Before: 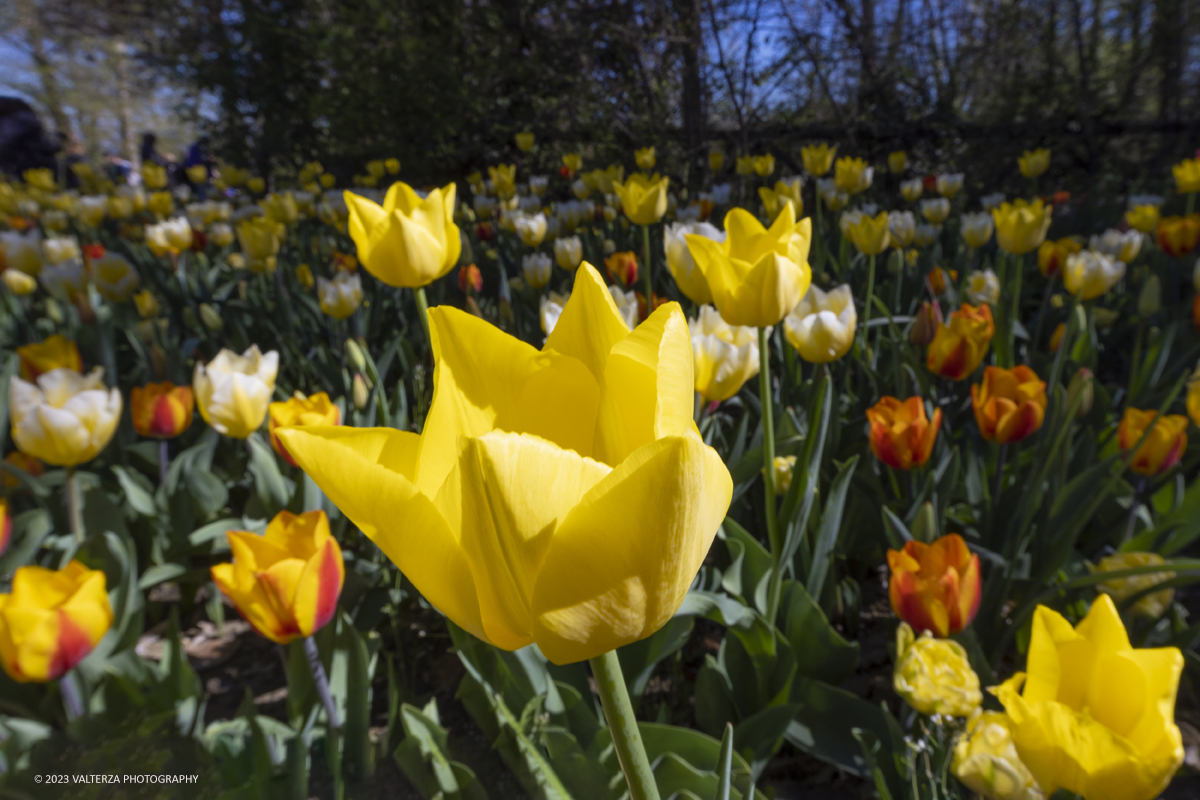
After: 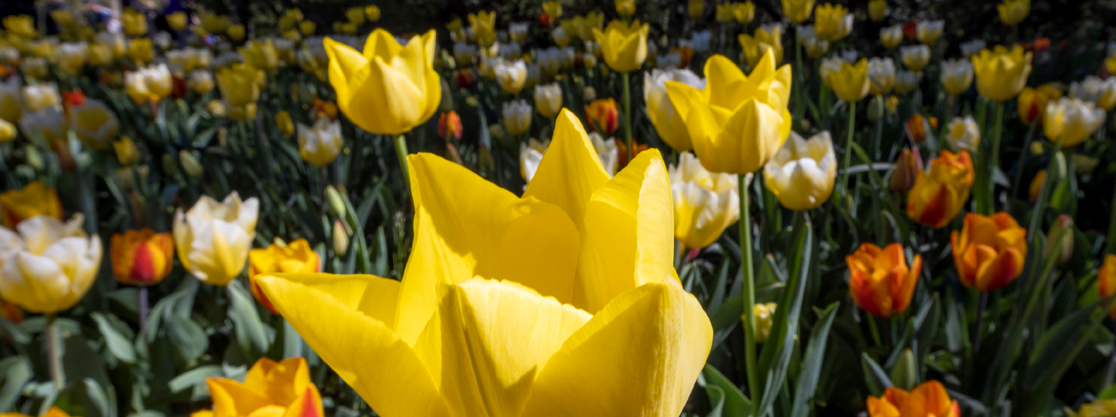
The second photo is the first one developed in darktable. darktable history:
local contrast: on, module defaults
crop: left 1.744%, top 19.225%, right 5.069%, bottom 28.357%
